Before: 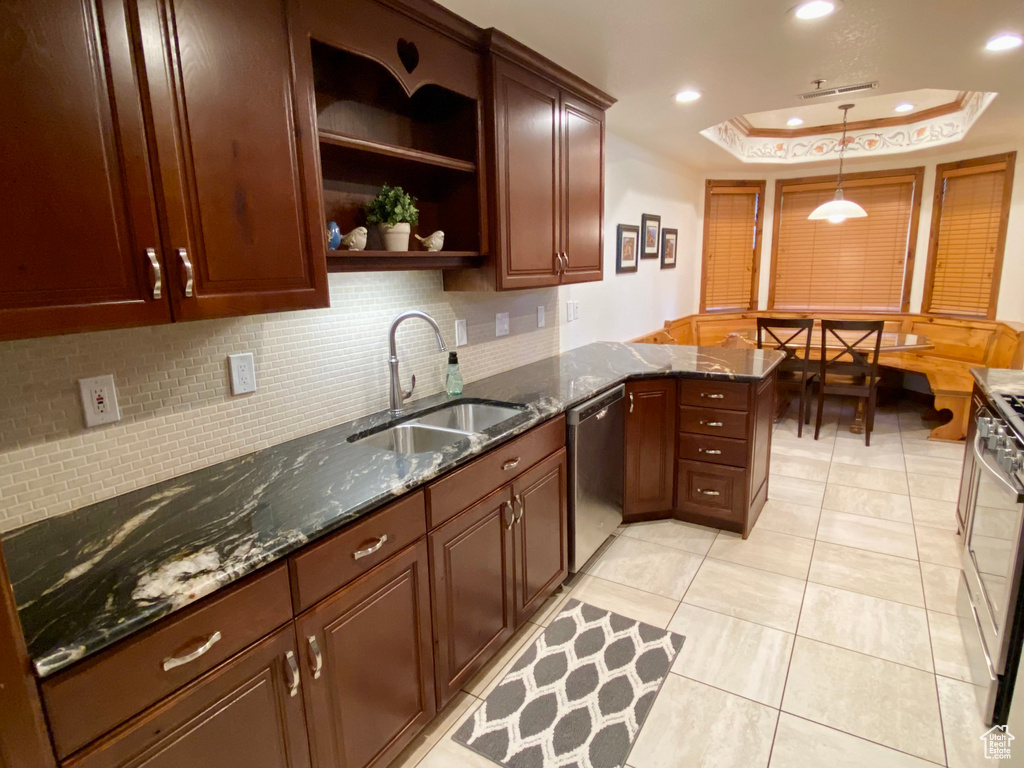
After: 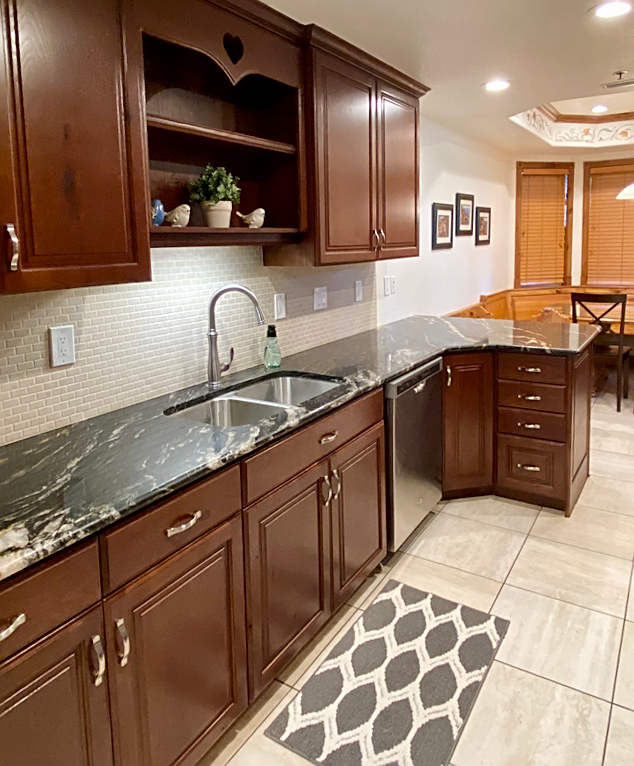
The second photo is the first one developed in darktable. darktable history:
local contrast: mode bilateral grid, contrast 20, coarseness 50, detail 120%, midtone range 0.2
sharpen: on, module defaults
crop and rotate: left 15.055%, right 18.278%
rotate and perspective: rotation 0.215°, lens shift (vertical) -0.139, crop left 0.069, crop right 0.939, crop top 0.002, crop bottom 0.996
